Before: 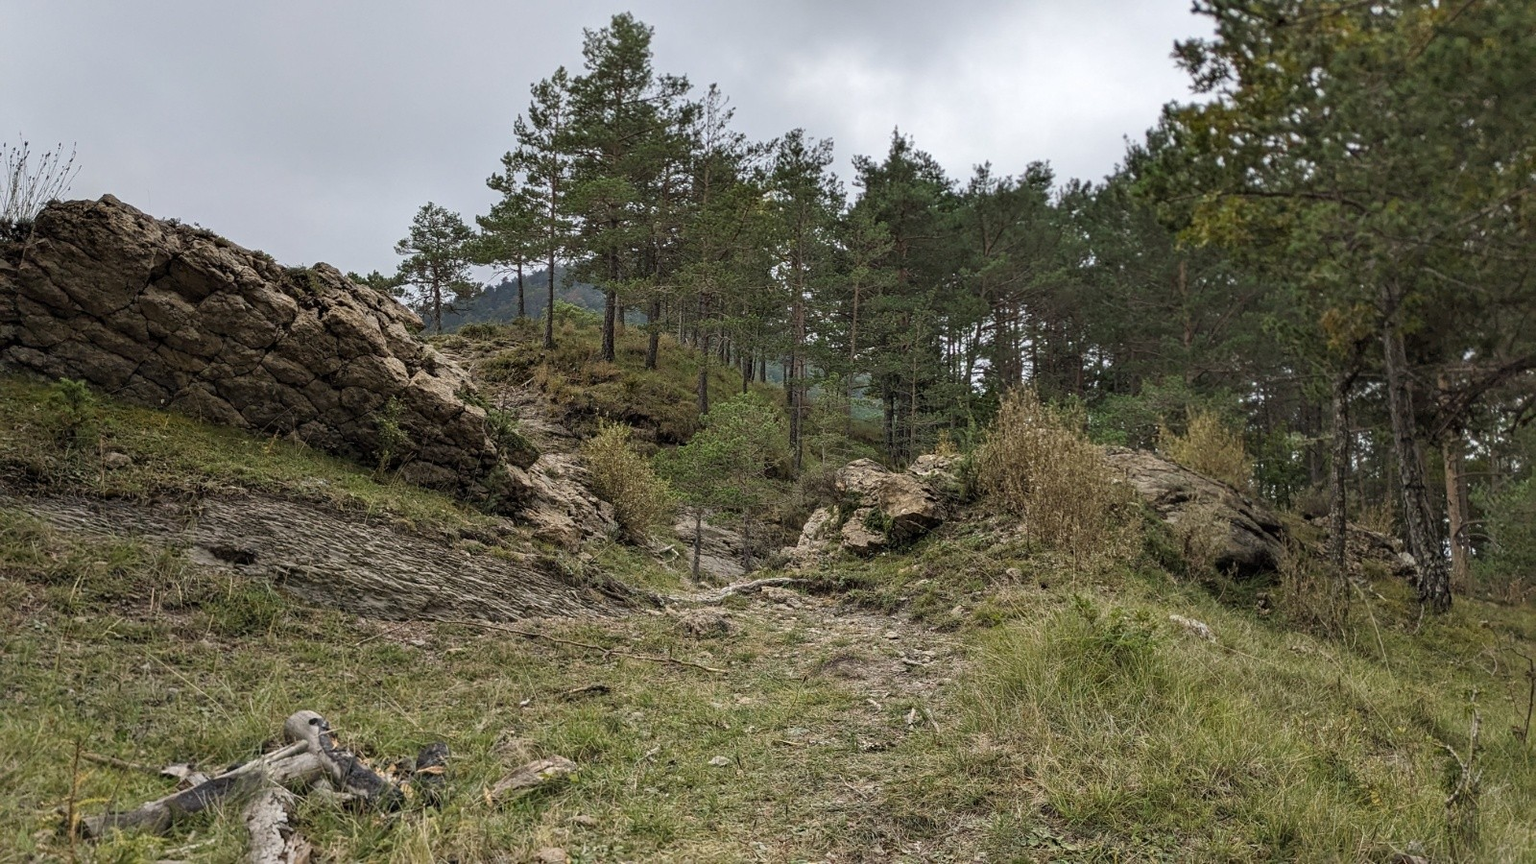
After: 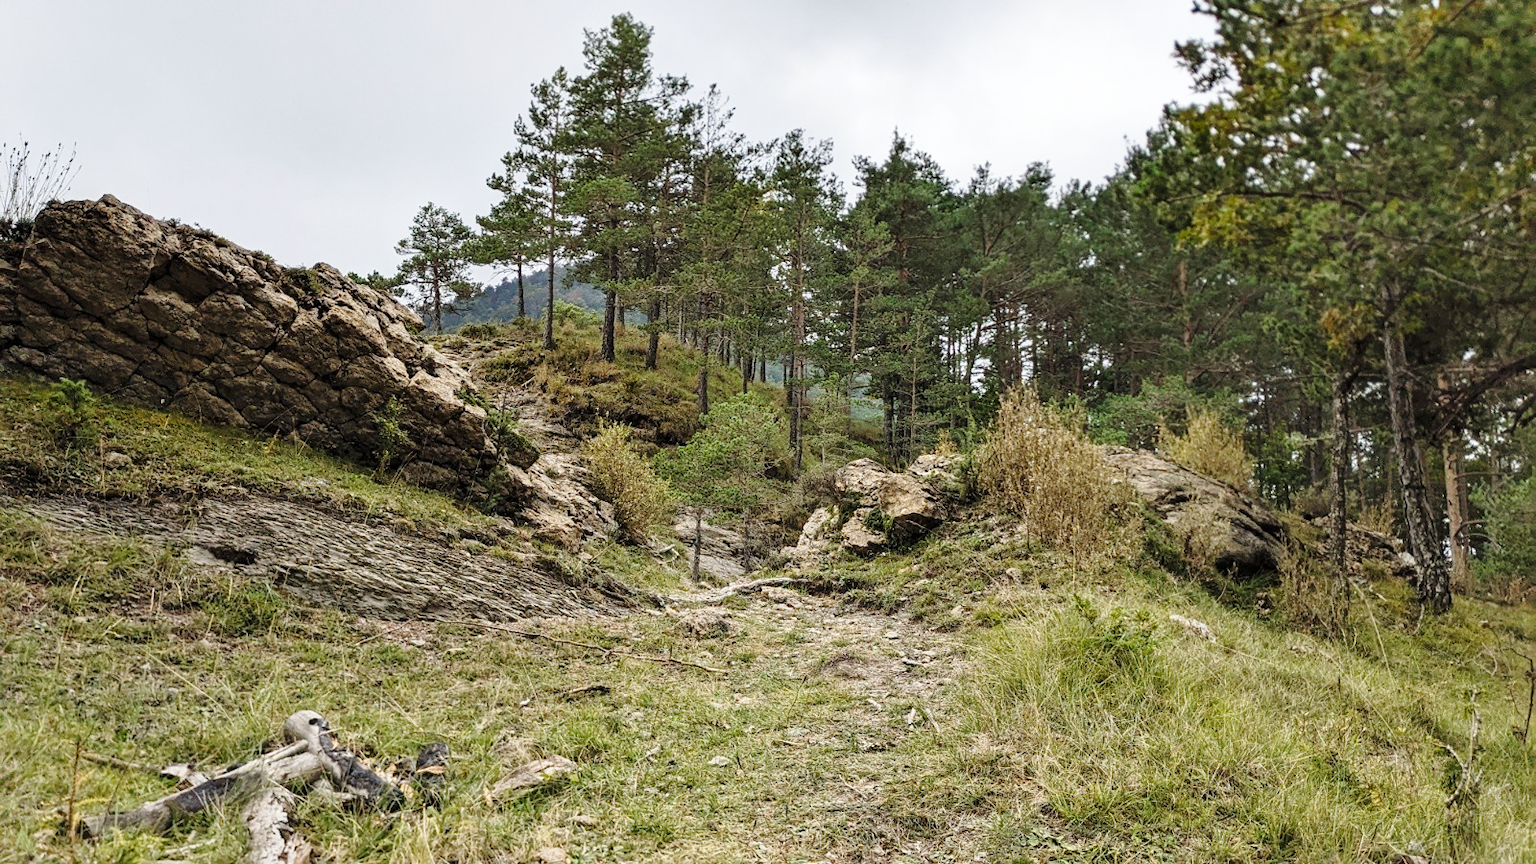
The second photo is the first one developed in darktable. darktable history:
shadows and highlights: shadows 29.76, highlights -30.28, low approximation 0.01, soften with gaussian
base curve: curves: ch0 [(0, 0) (0.028, 0.03) (0.121, 0.232) (0.46, 0.748) (0.859, 0.968) (1, 1)], preserve colors none
